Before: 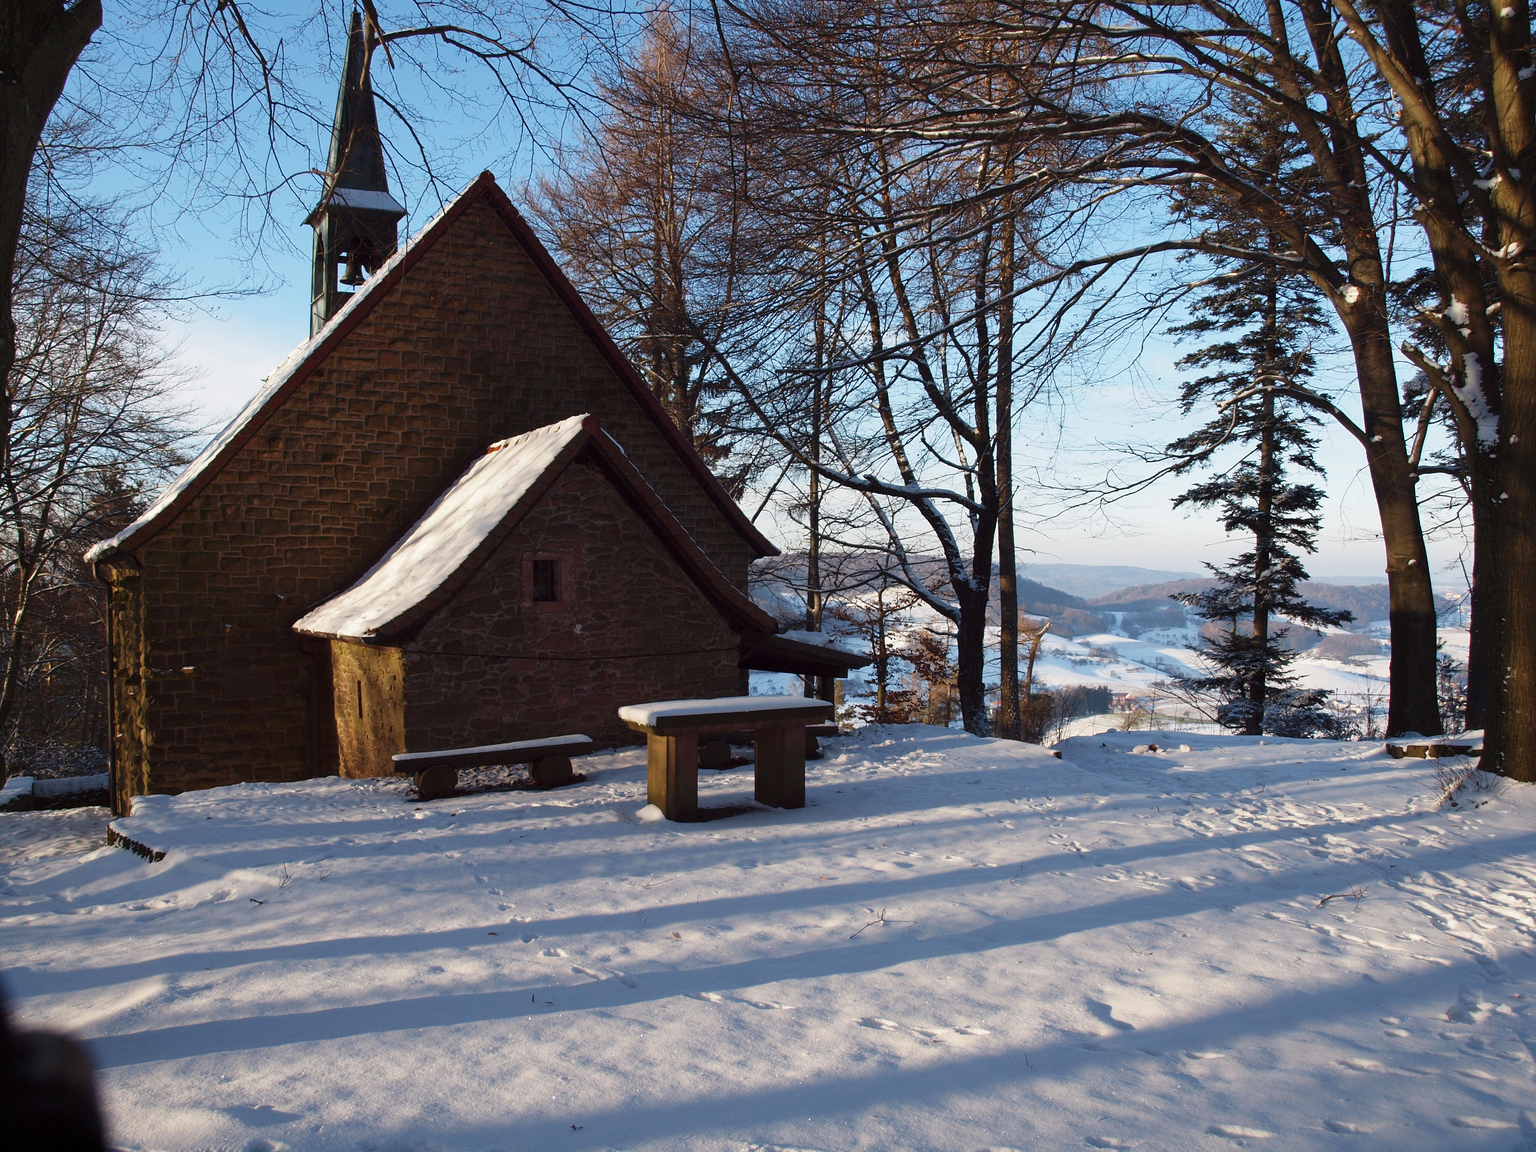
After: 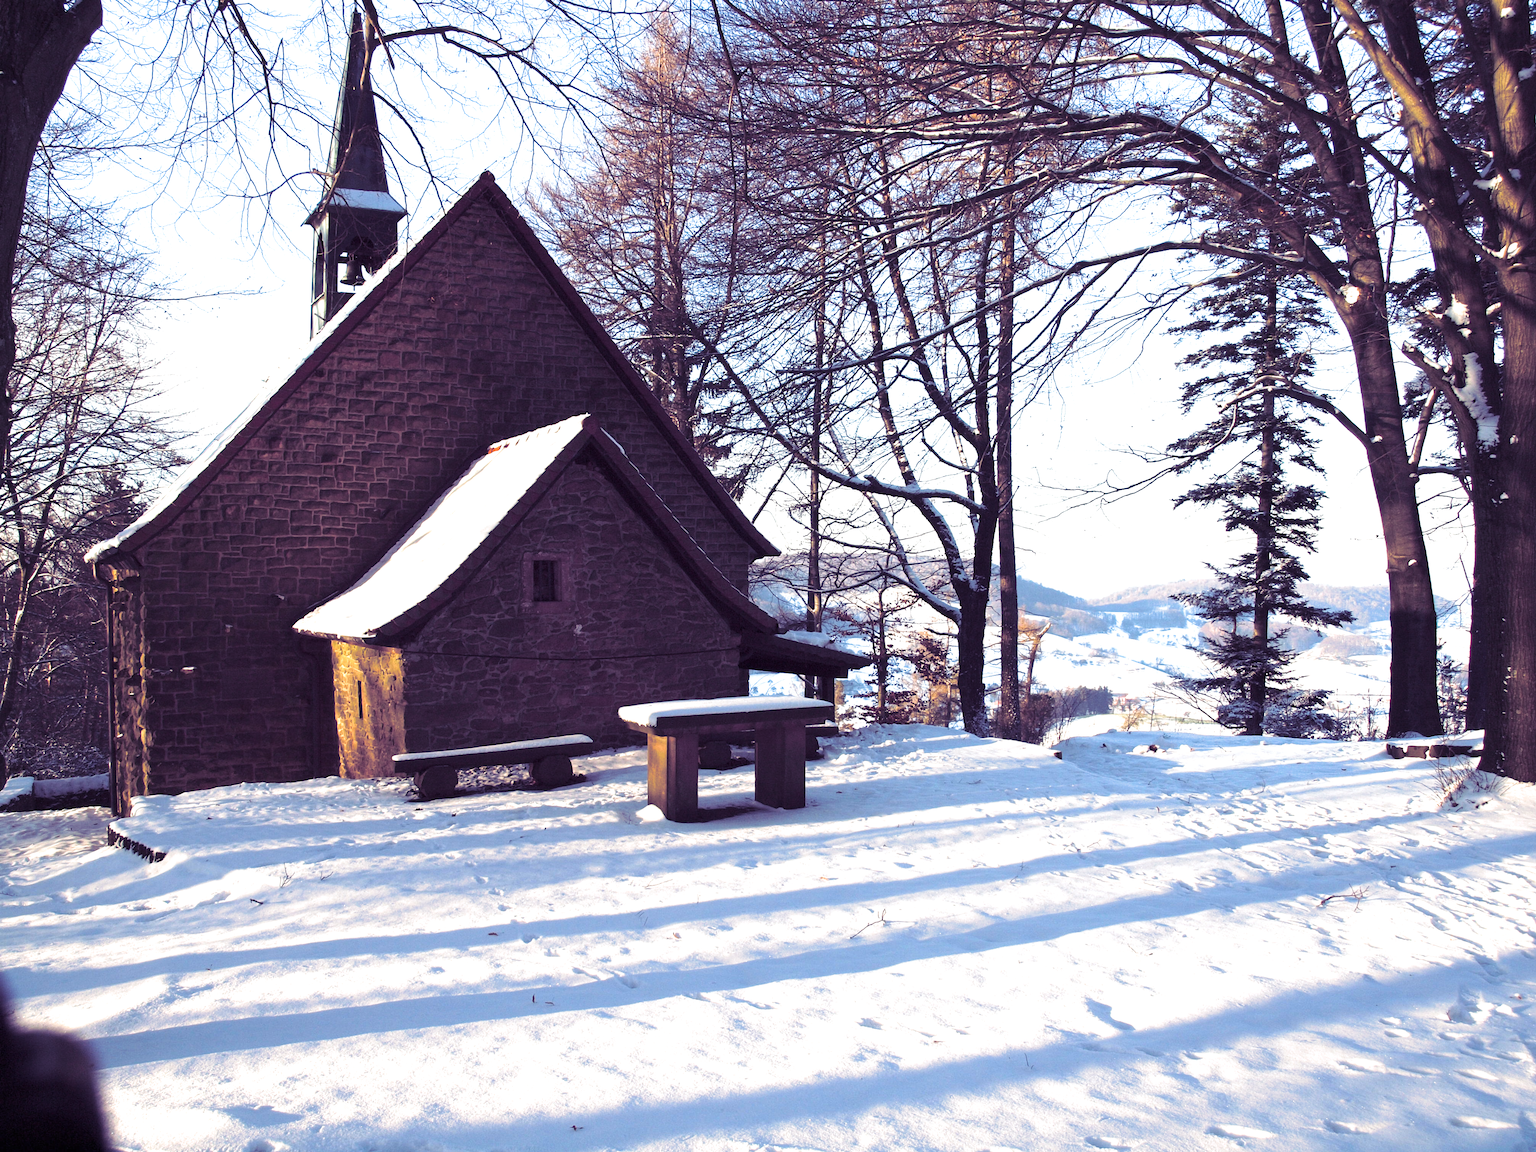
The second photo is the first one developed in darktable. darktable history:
exposure: black level correction 0, exposure 1.4 EV, compensate highlight preservation false
split-toning: shadows › hue 255.6°, shadows › saturation 0.66, highlights › hue 43.2°, highlights › saturation 0.68, balance -50.1
